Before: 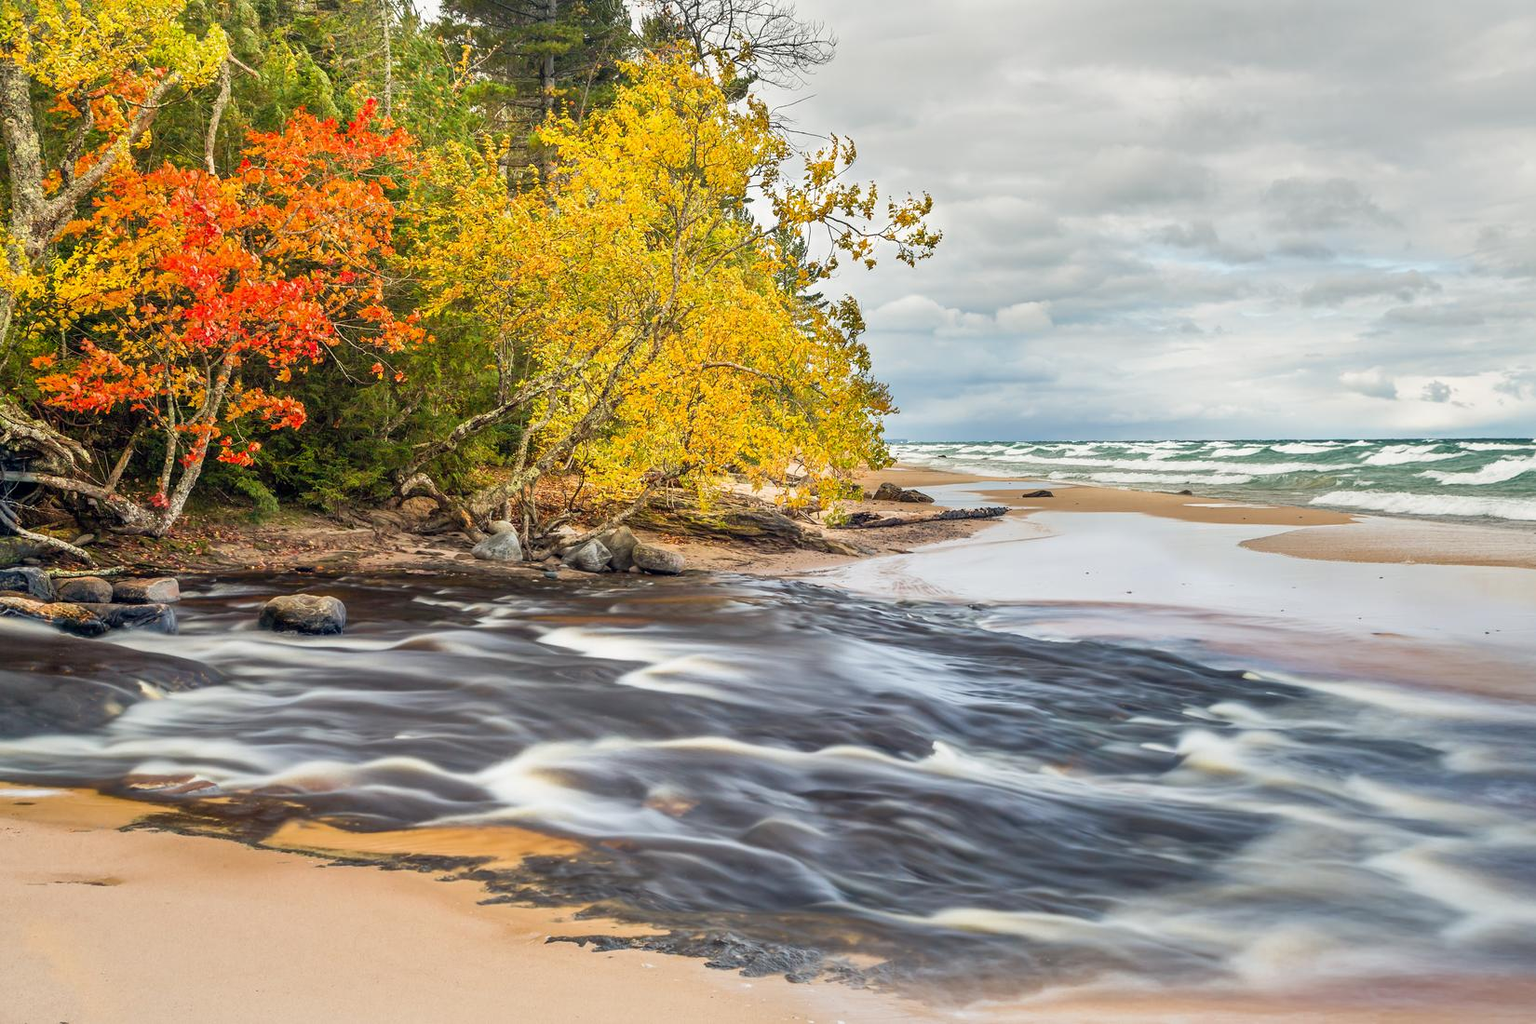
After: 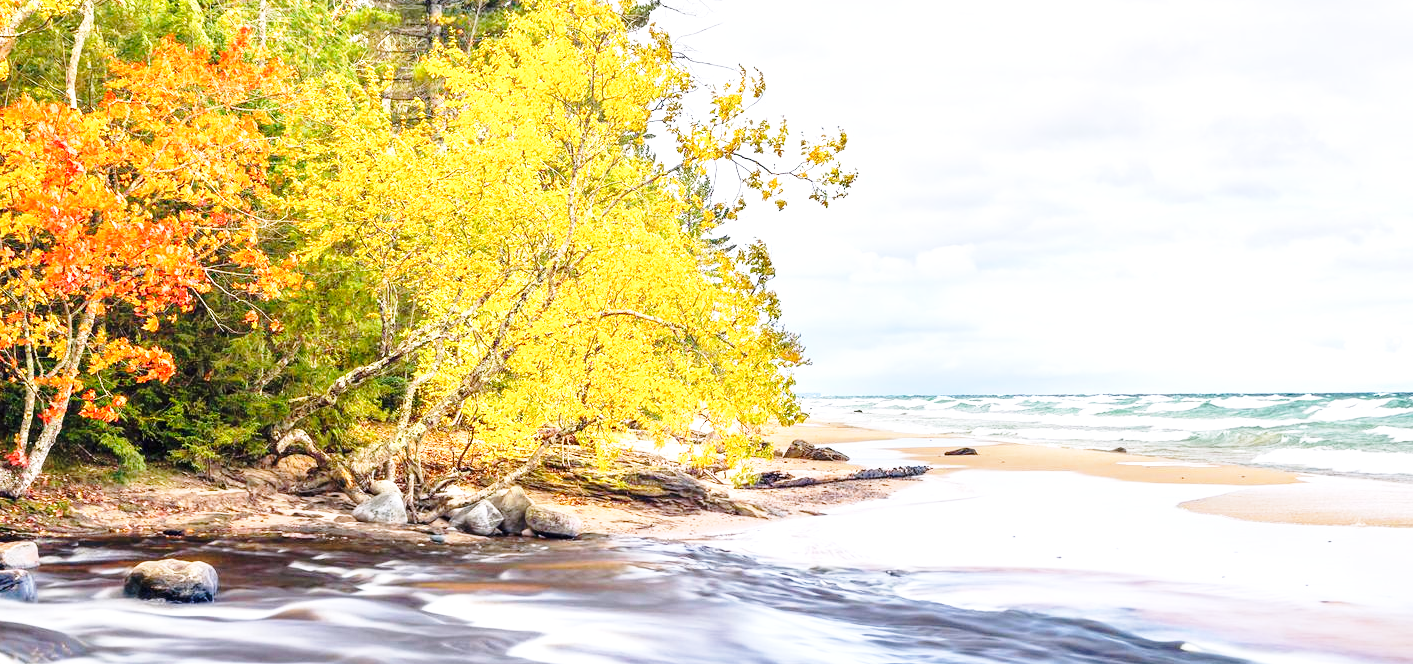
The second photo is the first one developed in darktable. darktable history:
crop and rotate: left 9.345%, top 7.22%, right 4.982%, bottom 32.331%
exposure: black level correction 0, exposure 0.7 EV, compensate exposure bias true, compensate highlight preservation false
base curve: curves: ch0 [(0, 0) (0.028, 0.03) (0.121, 0.232) (0.46, 0.748) (0.859, 0.968) (1, 1)], preserve colors none
white balance: red 1.004, blue 1.096
